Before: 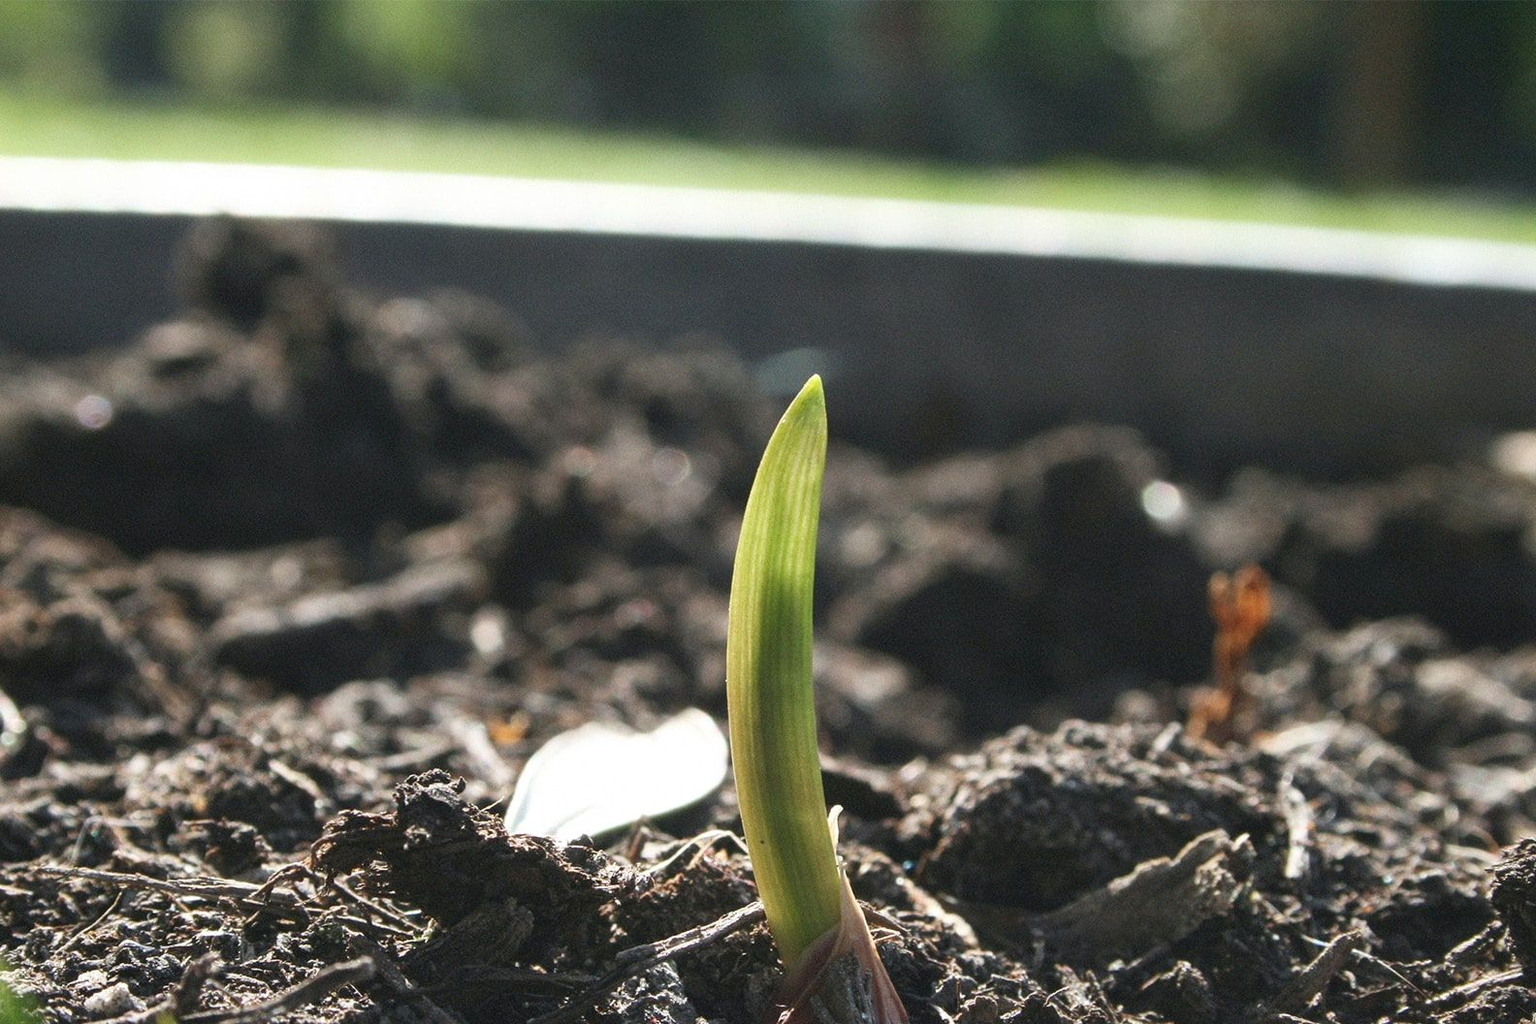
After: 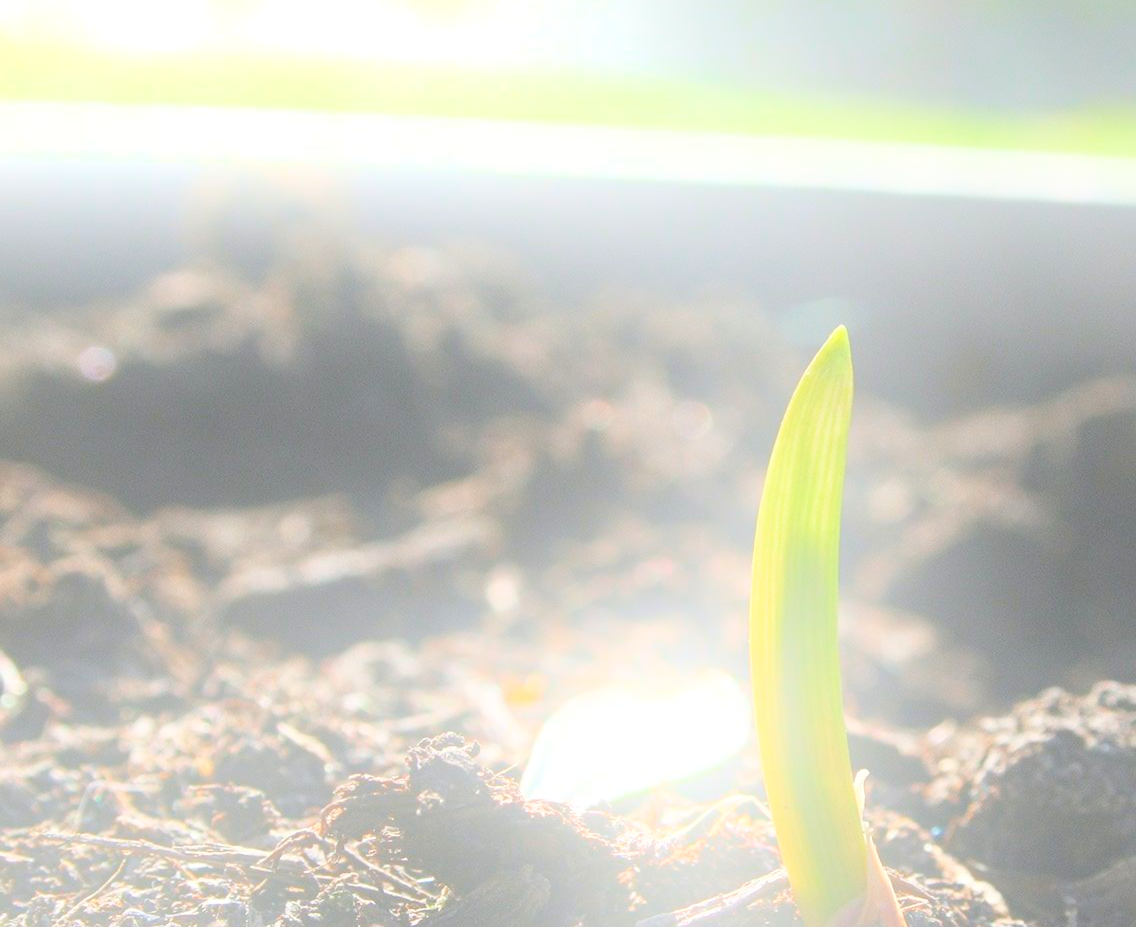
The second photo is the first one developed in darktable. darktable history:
crop: top 5.803%, right 27.864%, bottom 5.804%
bloom: size 25%, threshold 5%, strength 90%
